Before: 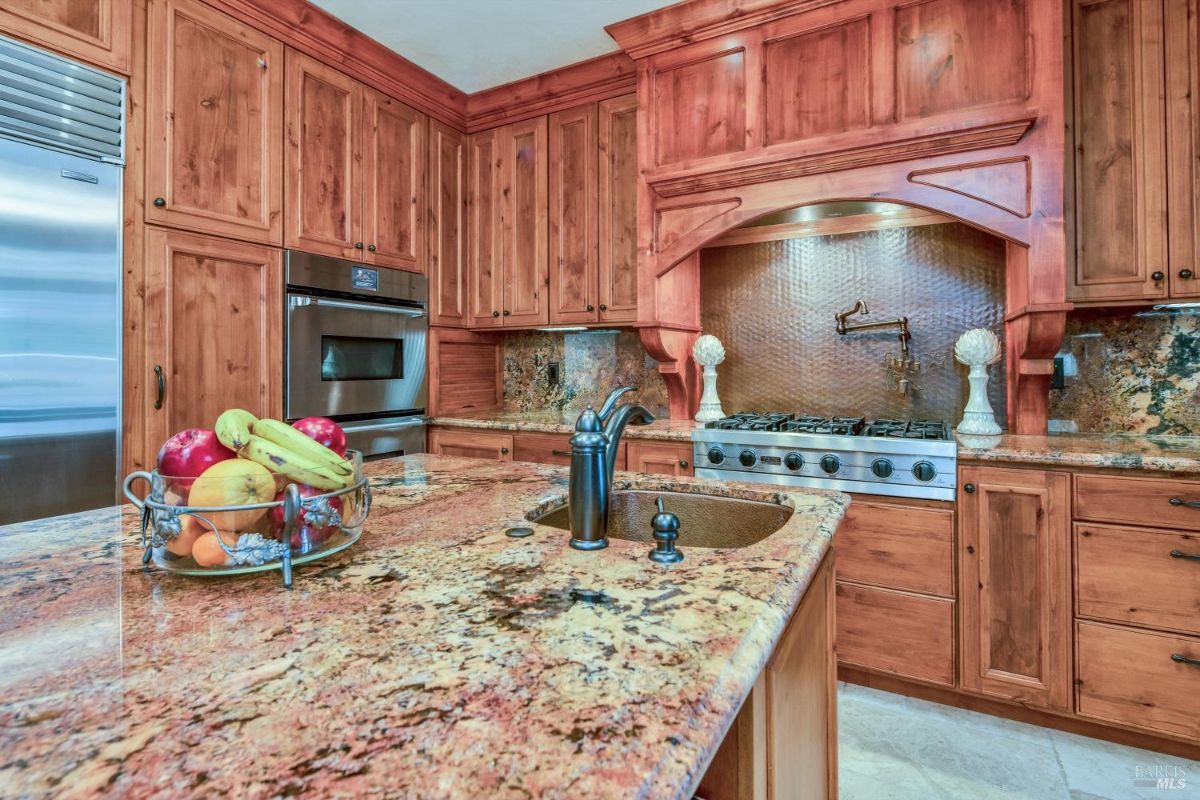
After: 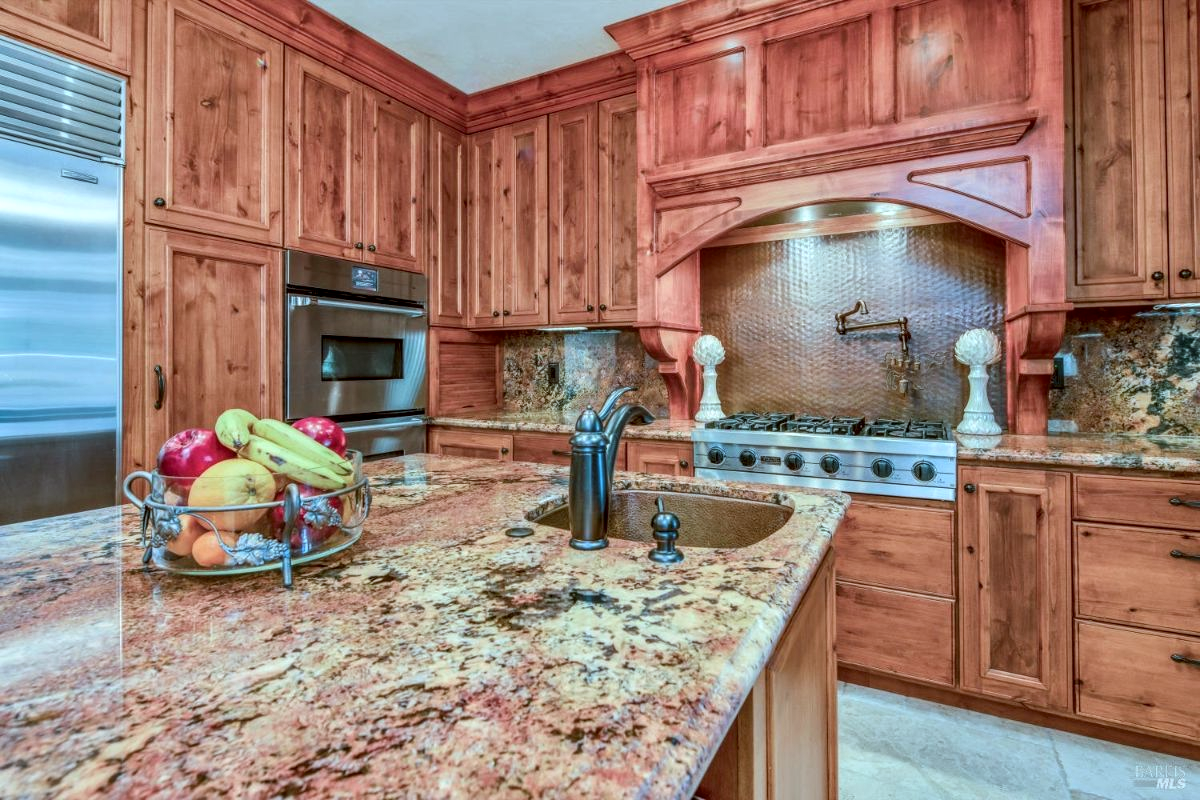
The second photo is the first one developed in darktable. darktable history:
local contrast: on, module defaults
color correction: highlights a* -3.54, highlights b* -7.03, shadows a* 3, shadows b* 5.36
